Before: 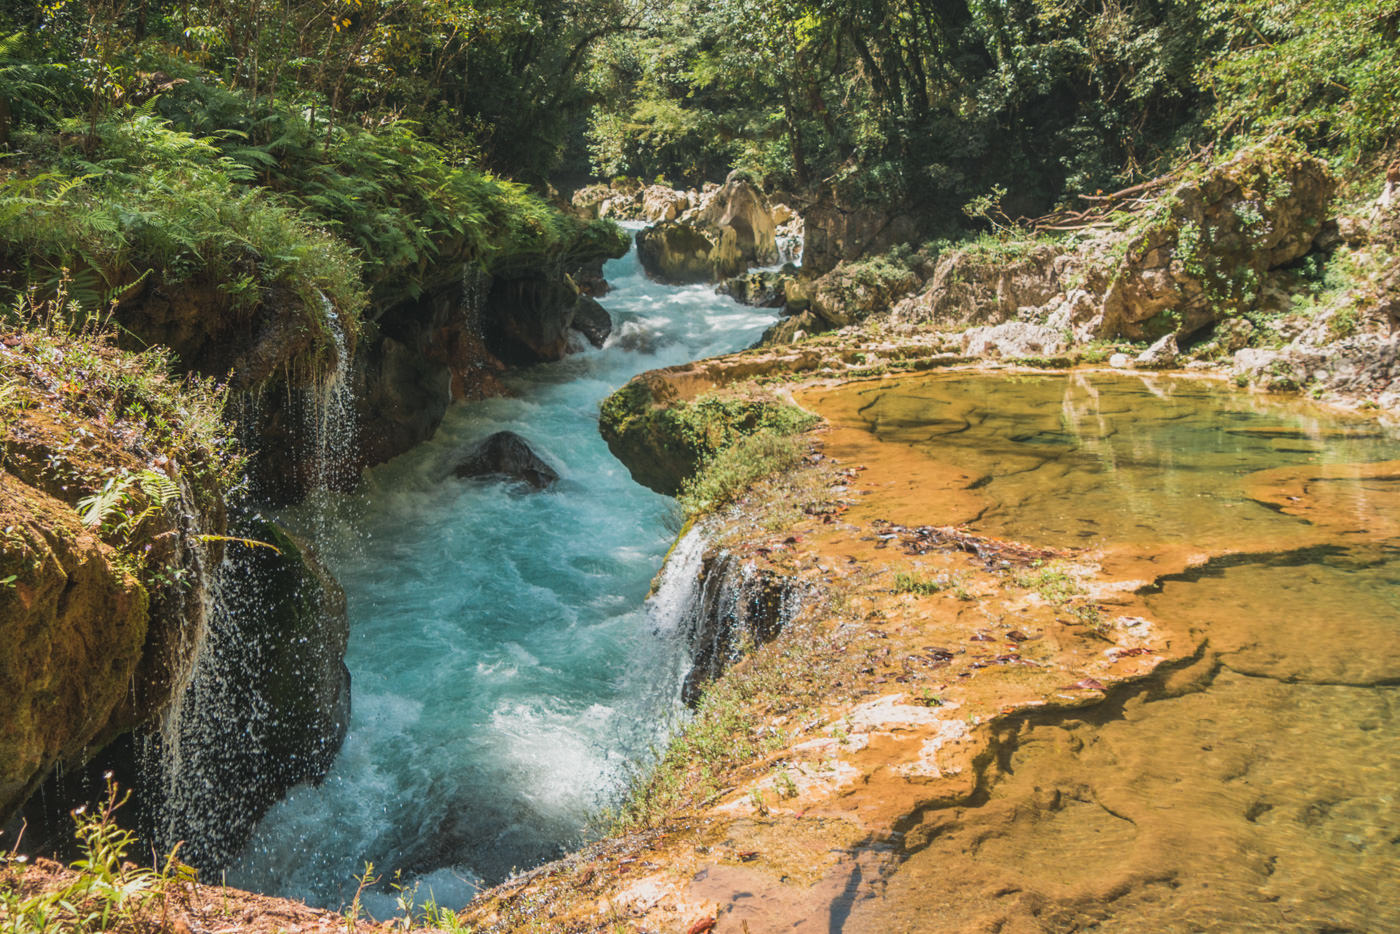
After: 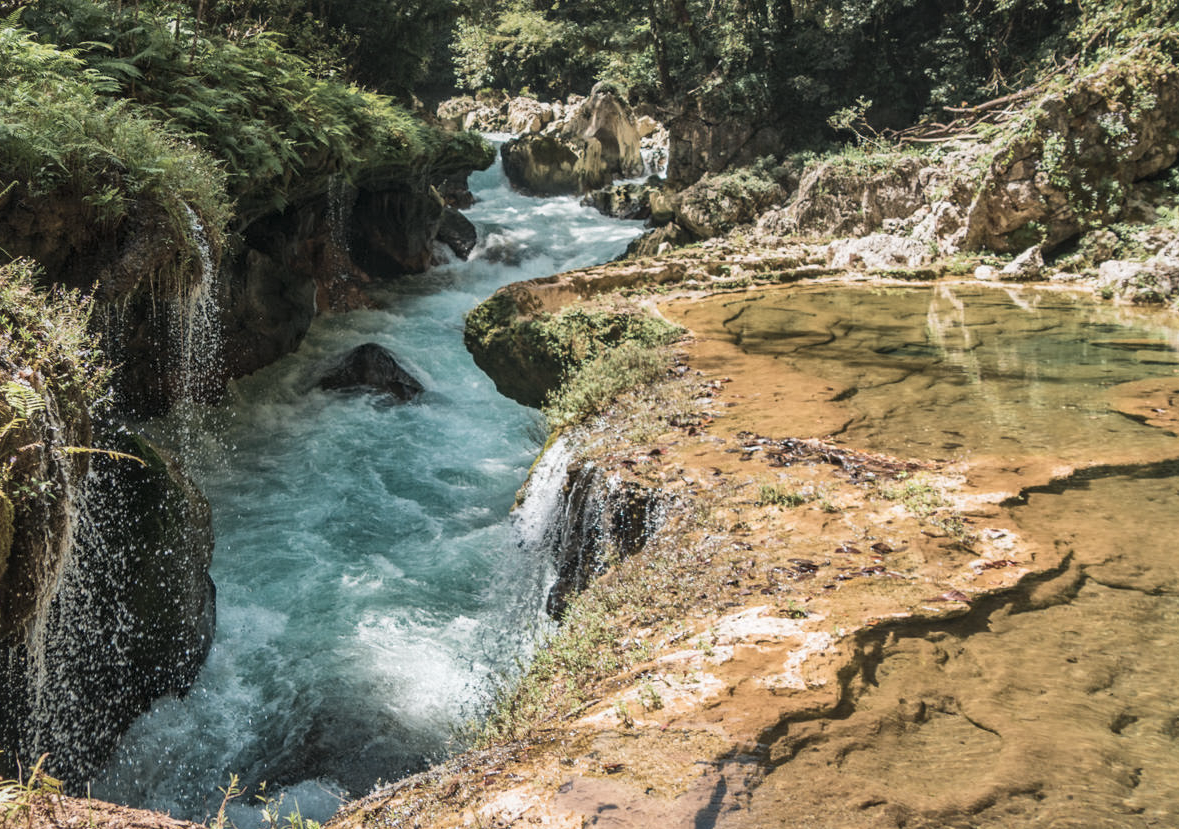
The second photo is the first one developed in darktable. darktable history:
local contrast: mode bilateral grid, contrast 21, coarseness 50, detail 128%, midtone range 0.2
crop and rotate: left 9.691%, top 9.505%, right 6.086%, bottom 1.734%
haze removal: compatibility mode true, adaptive false
contrast brightness saturation: contrast 0.099, saturation -0.356
